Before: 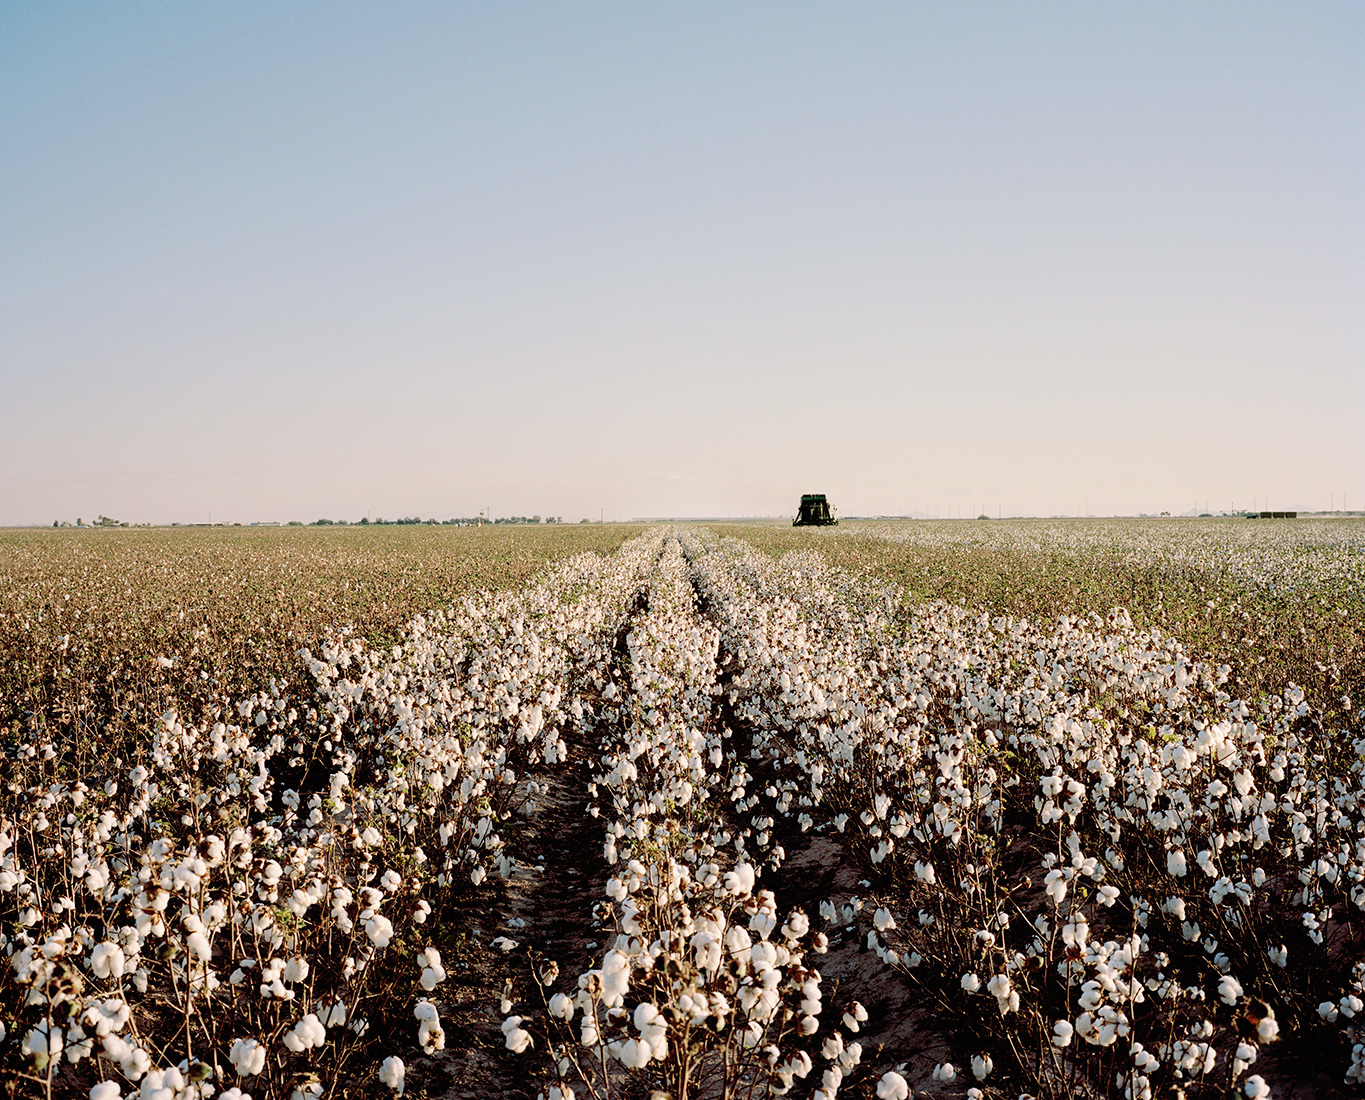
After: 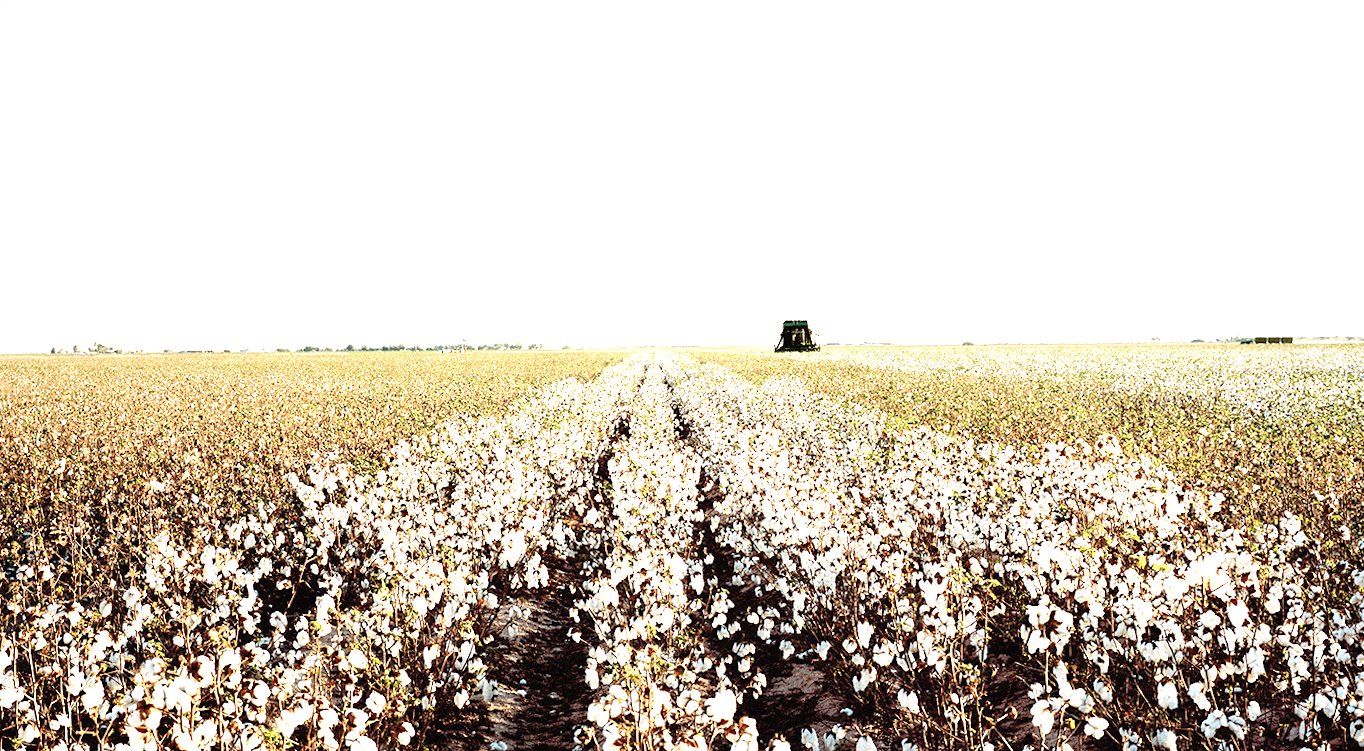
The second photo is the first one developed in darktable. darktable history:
rotate and perspective: lens shift (horizontal) -0.055, automatic cropping off
crop: top 16.727%, bottom 16.727%
exposure: exposure 1.5 EV, compensate highlight preservation false
